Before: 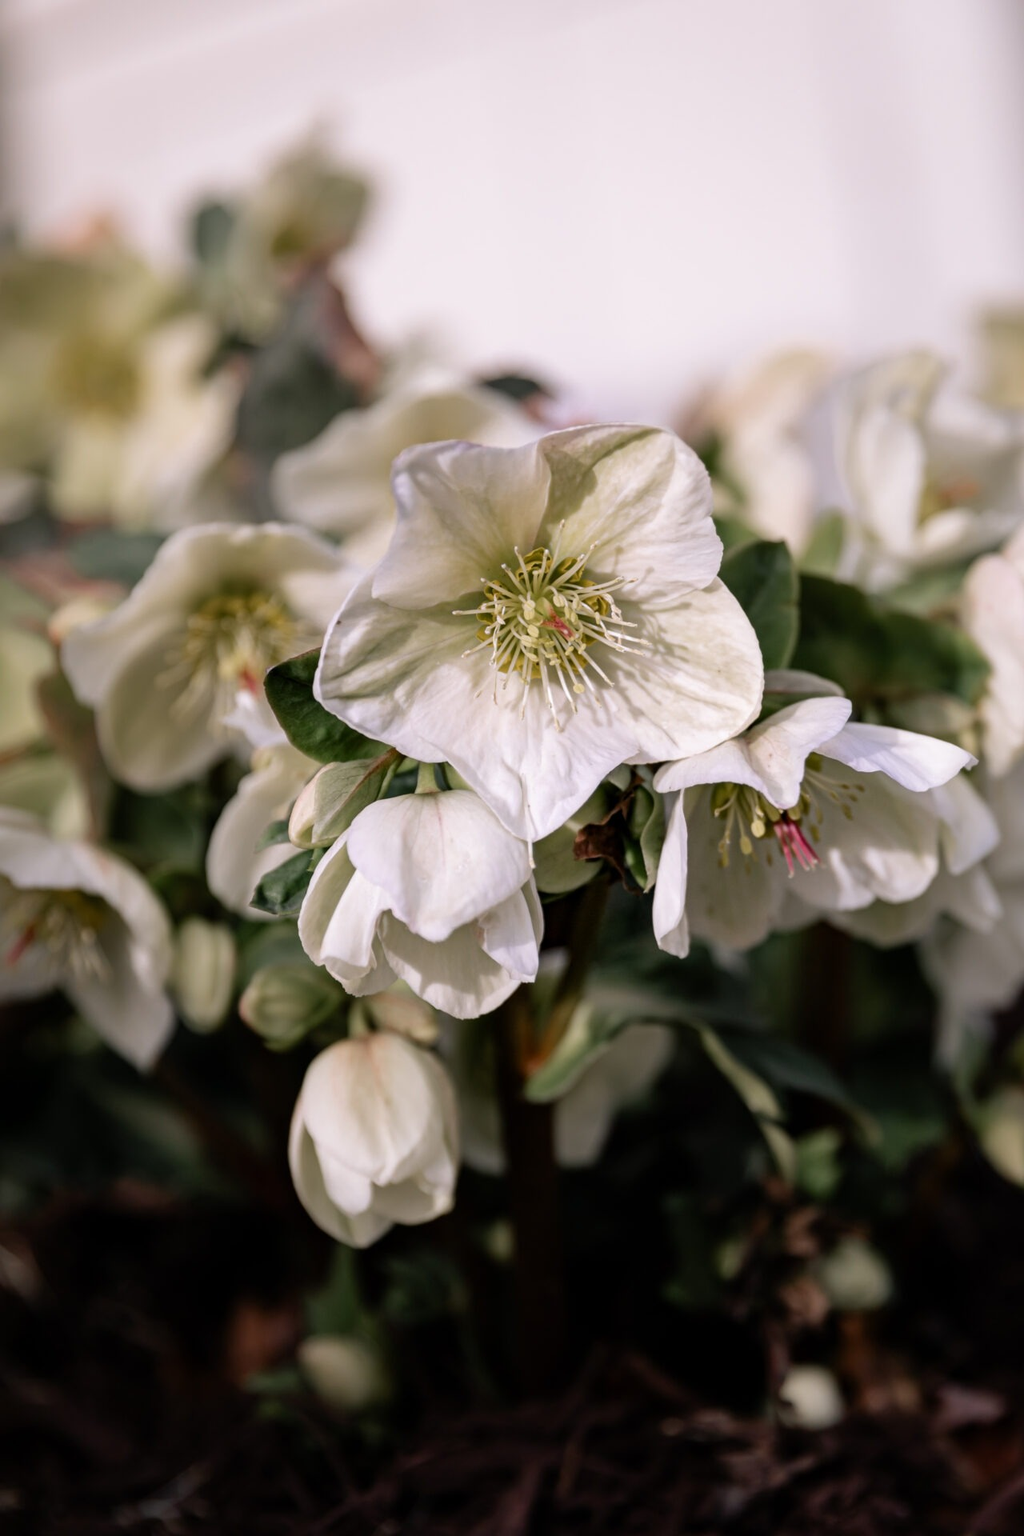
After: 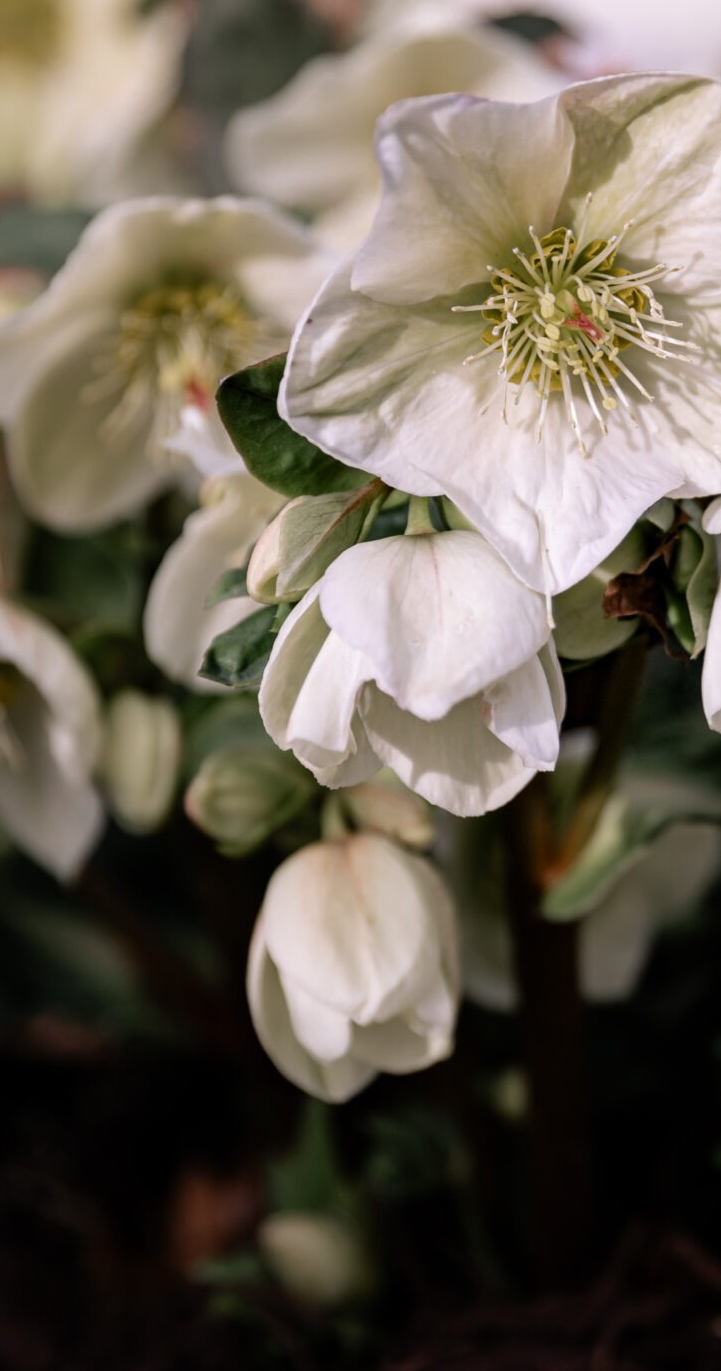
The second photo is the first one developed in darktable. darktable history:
crop: left 8.966%, top 23.852%, right 34.699%, bottom 4.703%
exposure: compensate highlight preservation false
